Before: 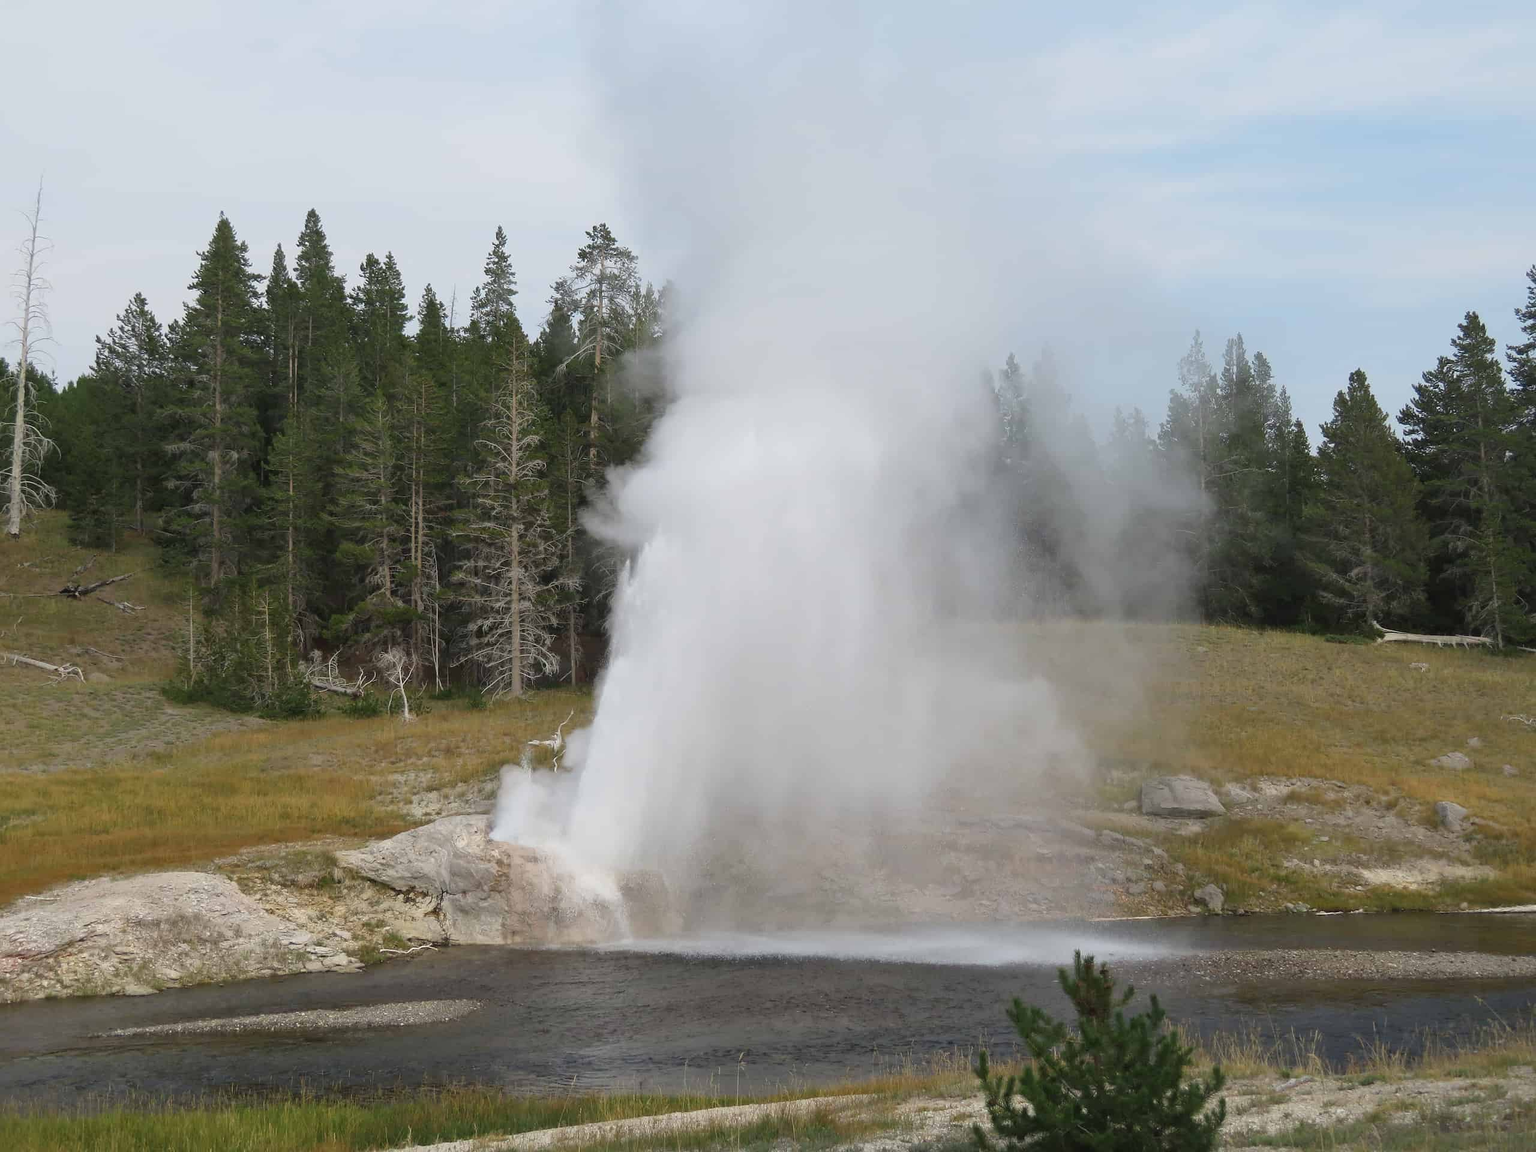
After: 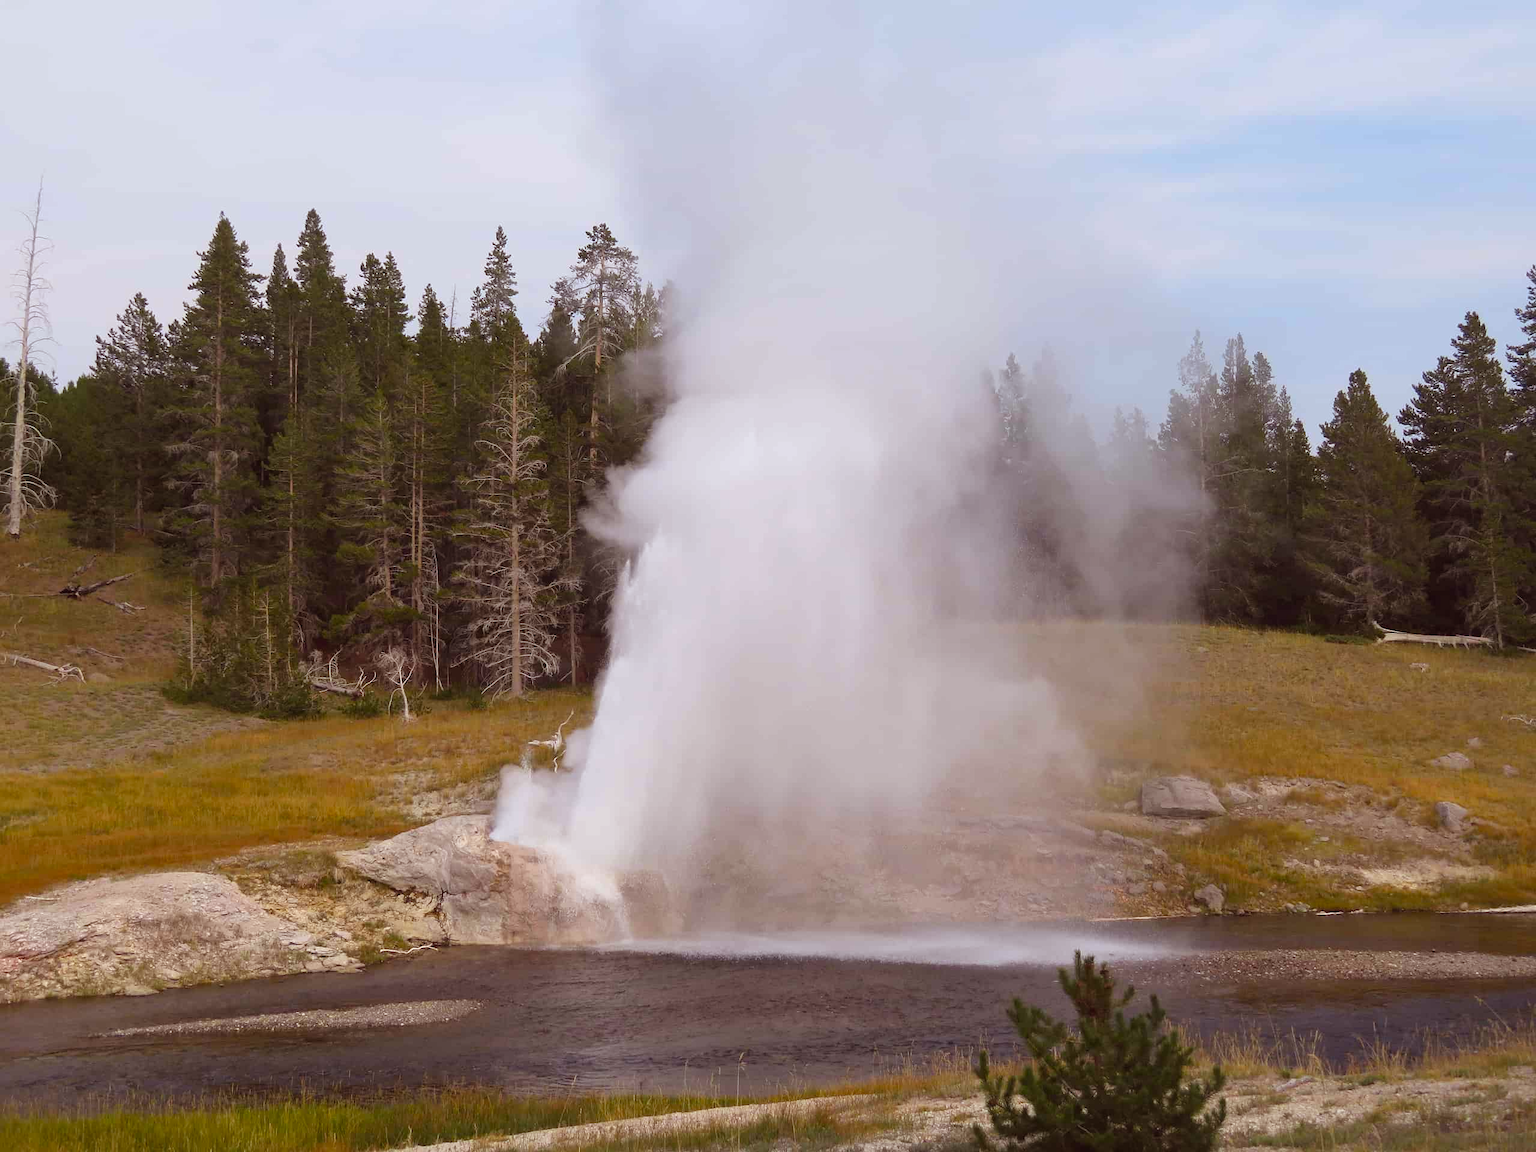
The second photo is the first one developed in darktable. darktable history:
exposure: exposure -0.177 EV, compensate highlight preservation false
color balance: lift [1, 1.001, 0.999, 1.001], gamma [1, 1.004, 1.007, 0.993], gain [1, 0.991, 0.987, 1.013], contrast 10%, output saturation 120%
rgb levels: mode RGB, independent channels, levels [[0, 0.474, 1], [0, 0.5, 1], [0, 0.5, 1]]
levels: levels [0, 0.499, 1]
